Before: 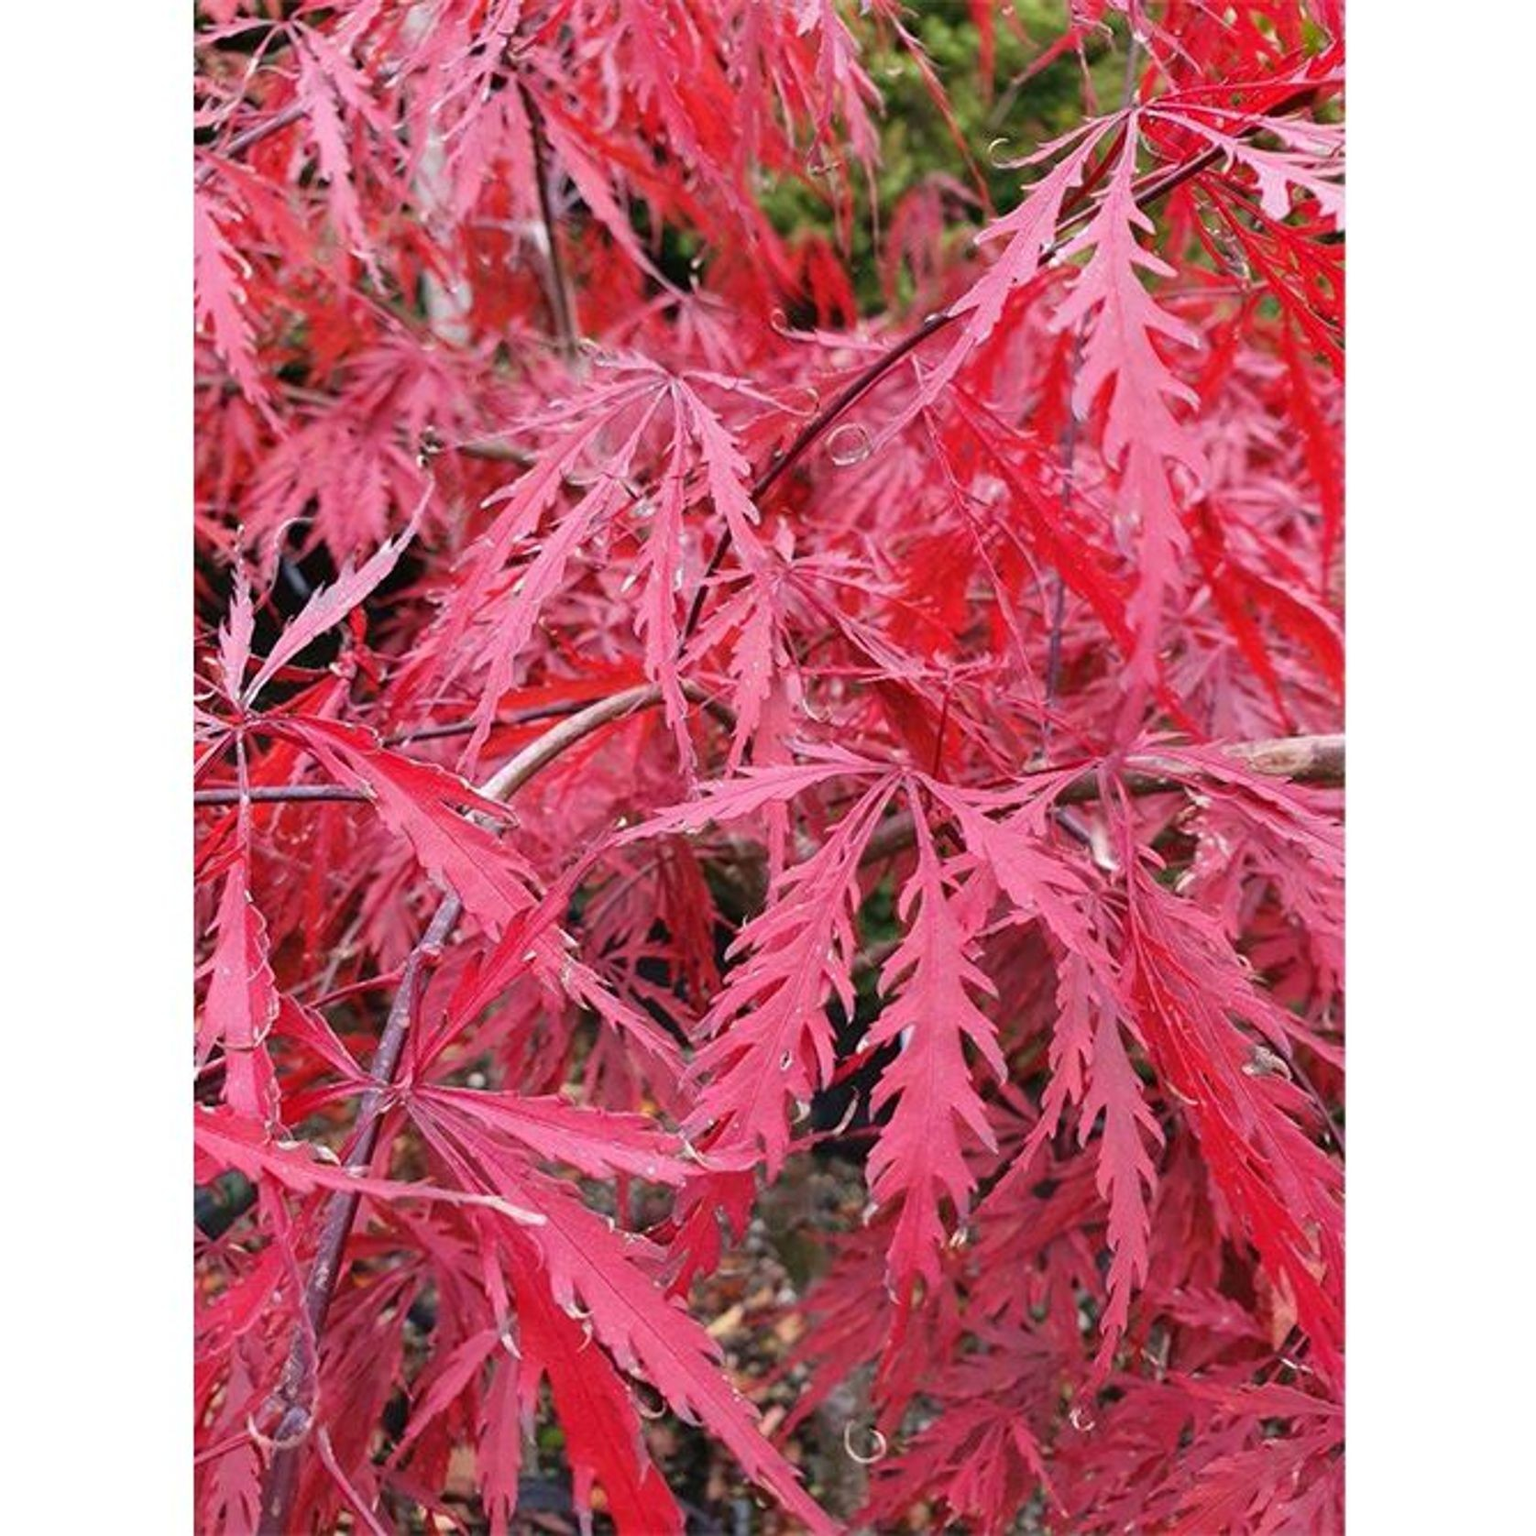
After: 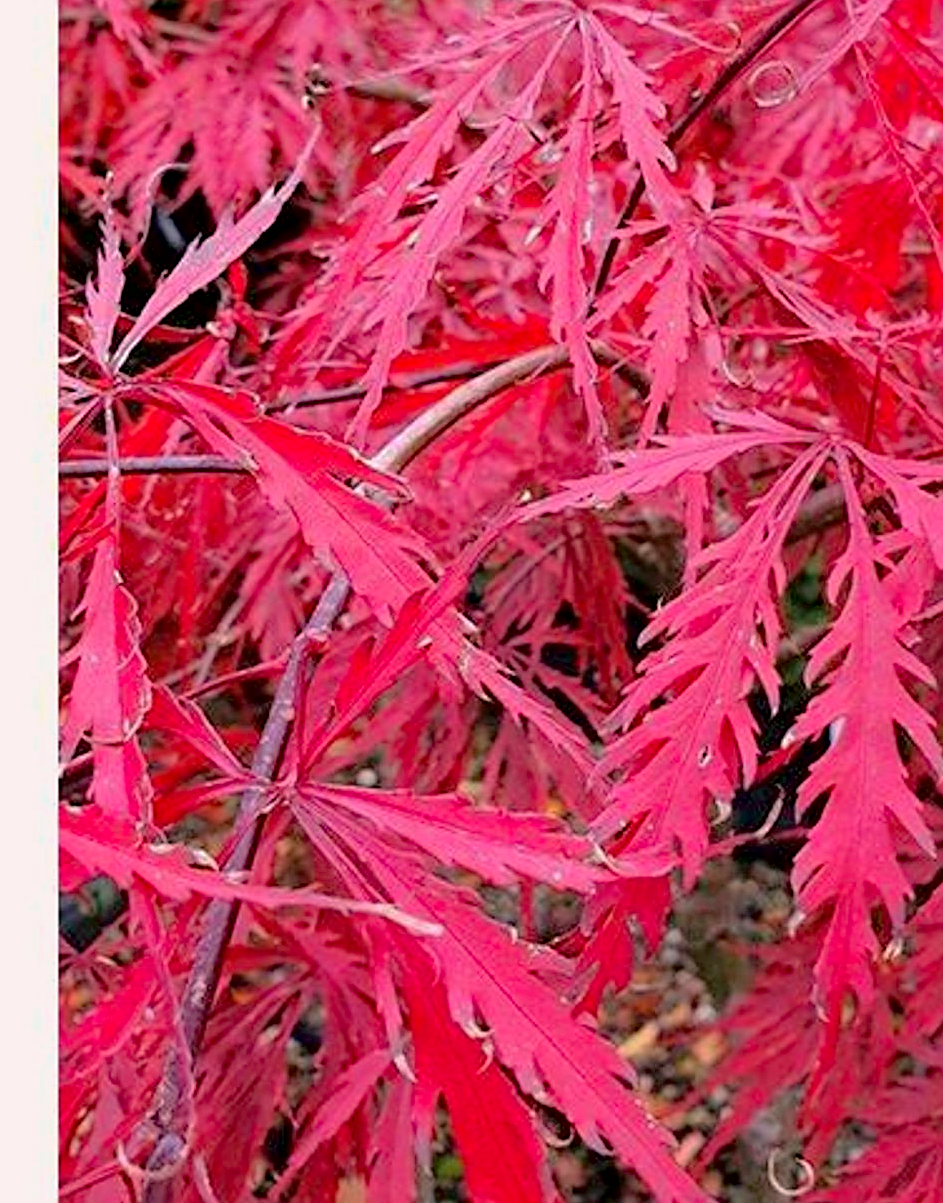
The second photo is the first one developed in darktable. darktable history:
base curve: curves: ch0 [(0, 0) (0.74, 0.67) (1, 1)], preserve colors none
crop: left 9.188%, top 23.985%, right 34.506%, bottom 4.23%
color correction: highlights a* 3.18, highlights b* 1.68, saturation 1.17
sharpen: on, module defaults
tone curve: curves: ch0 [(0.047, 0) (0.292, 0.352) (0.657, 0.678) (1, 0.958)], color space Lab, independent channels, preserve colors none
haze removal: strength 0.28, distance 0.255, compatibility mode true, adaptive false
